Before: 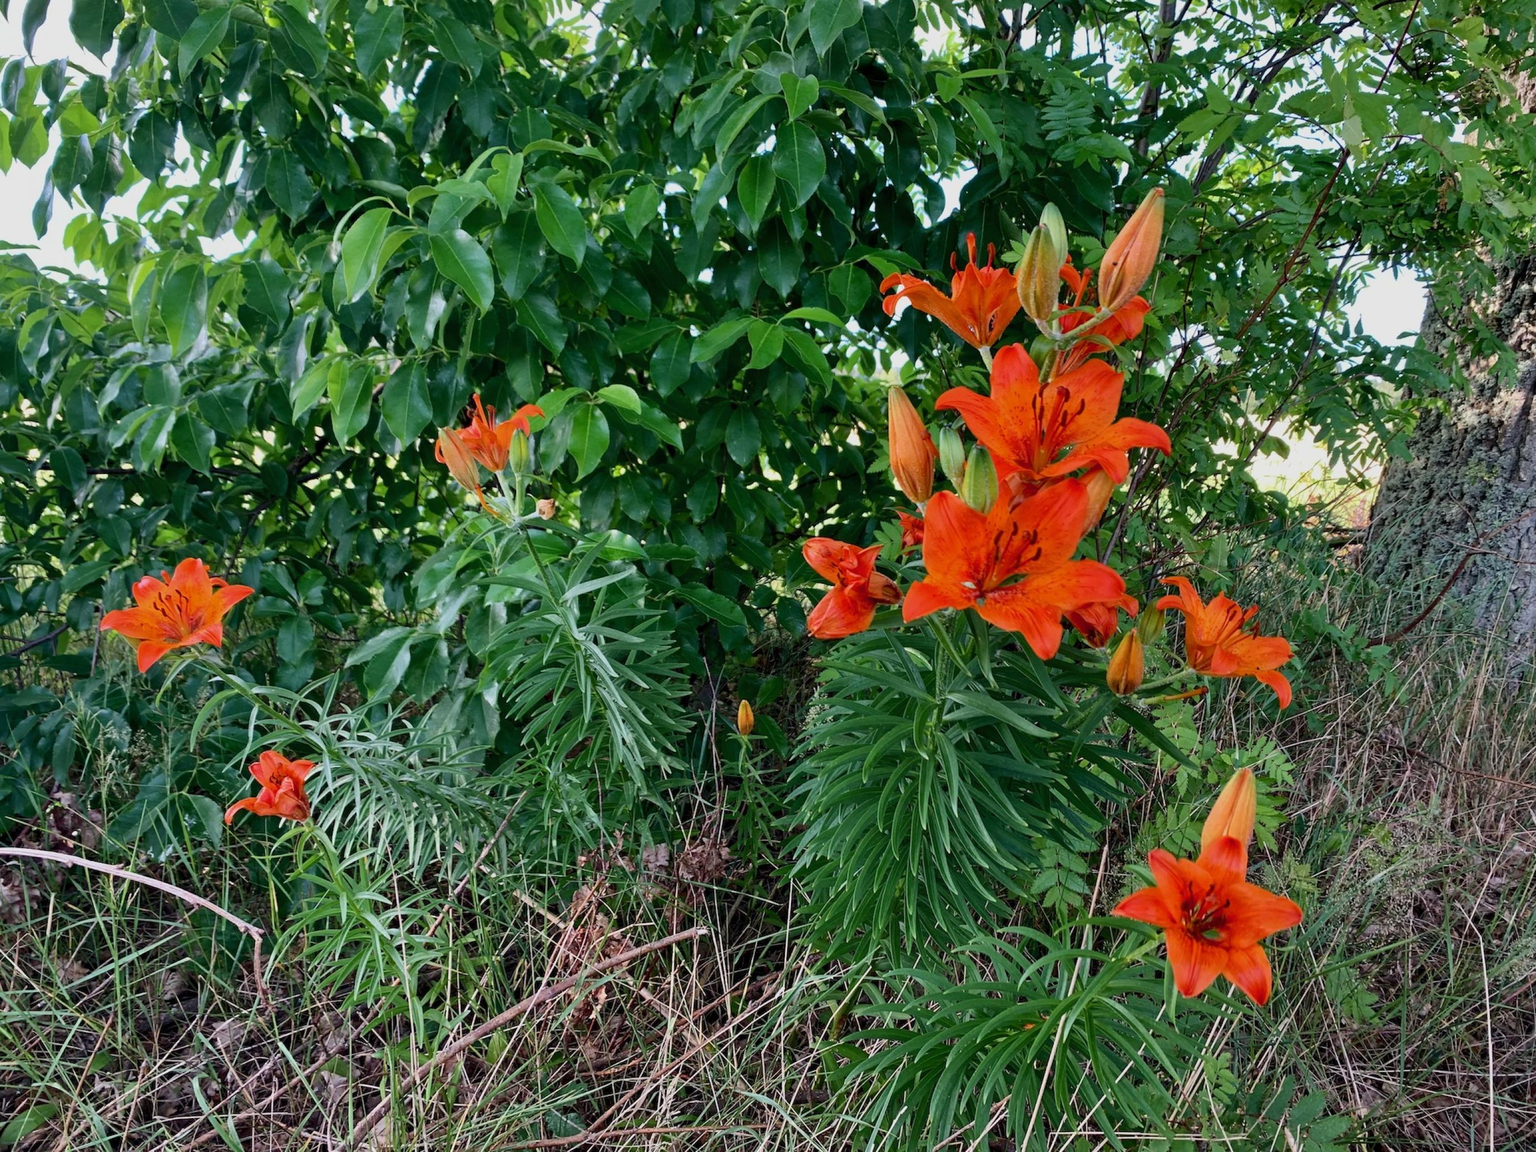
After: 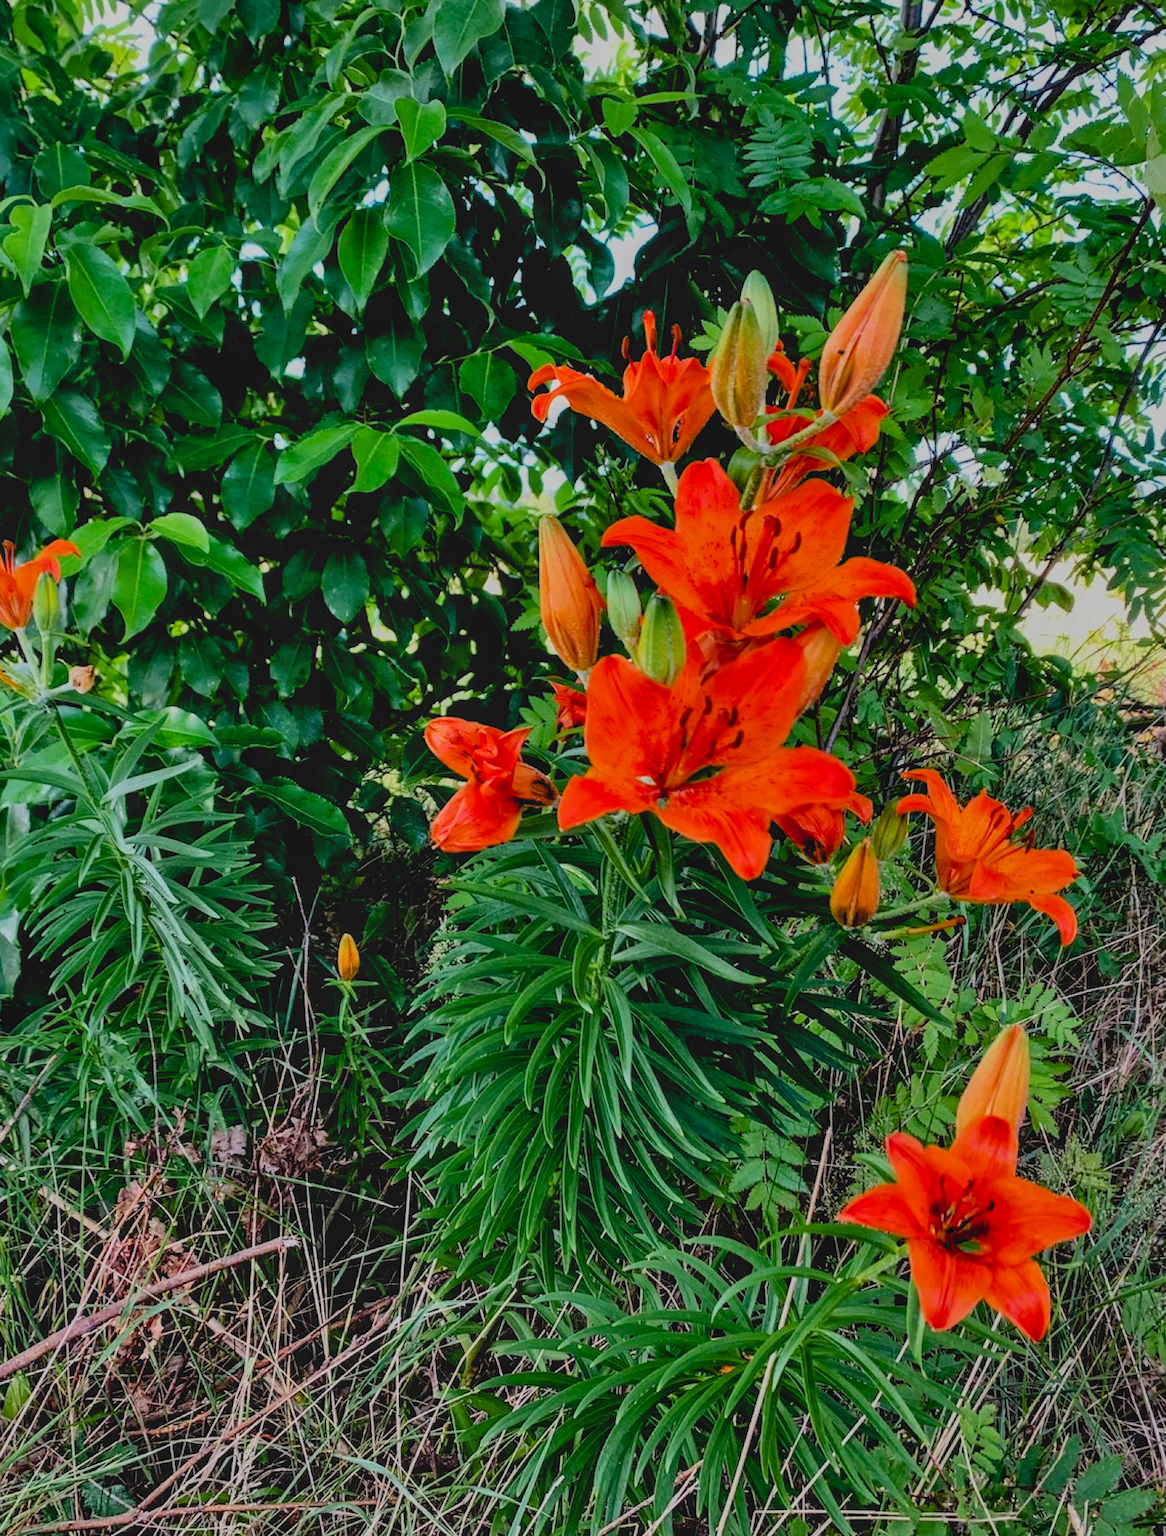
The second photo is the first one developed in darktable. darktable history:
exposure: black level correction 0.014, compensate highlight preservation false
contrast brightness saturation: contrast -0.179, saturation 0.186
color correction: highlights b* 0.028
local contrast: detail 130%
filmic rgb: black relative exposure -7.65 EV, white relative exposure 4.56 EV, hardness 3.61, contrast 0.985, color science v6 (2022)
crop: left 31.555%, top 0.023%, right 11.481%
shadows and highlights: shadows 39.54, highlights -52.99, highlights color adjustment 40.29%, low approximation 0.01, soften with gaussian
